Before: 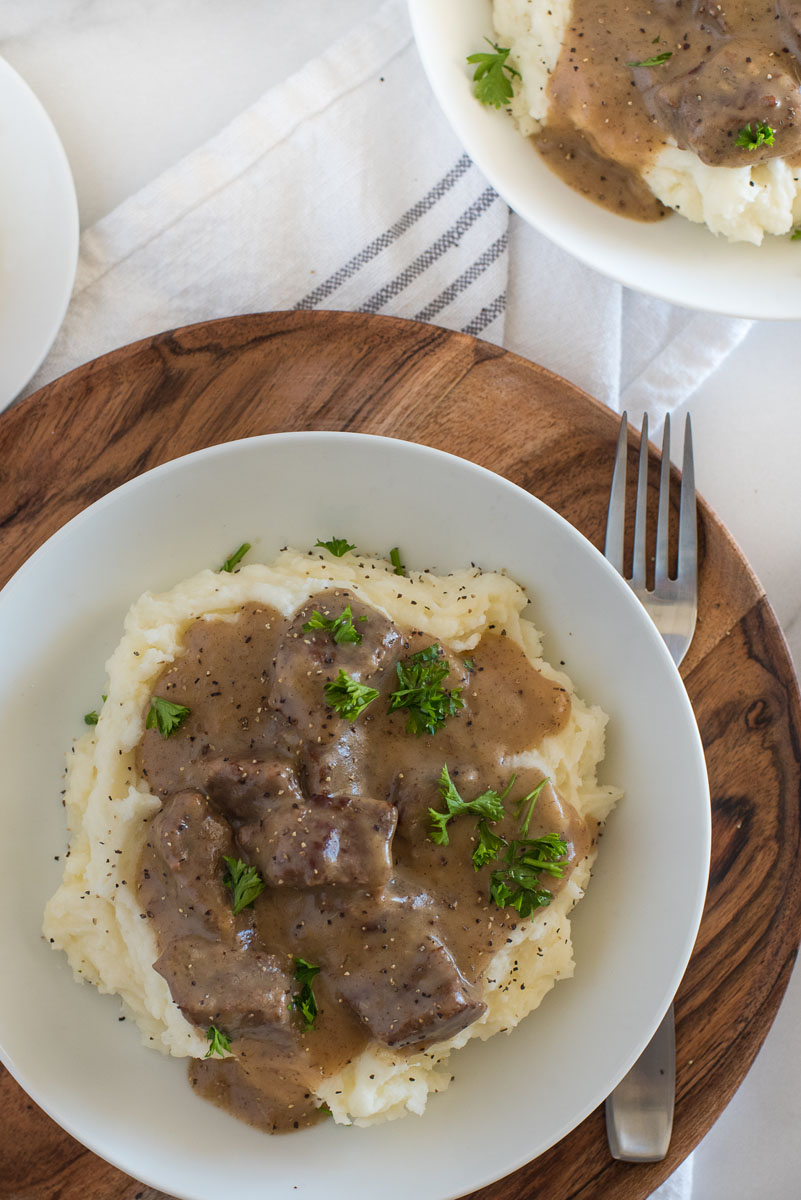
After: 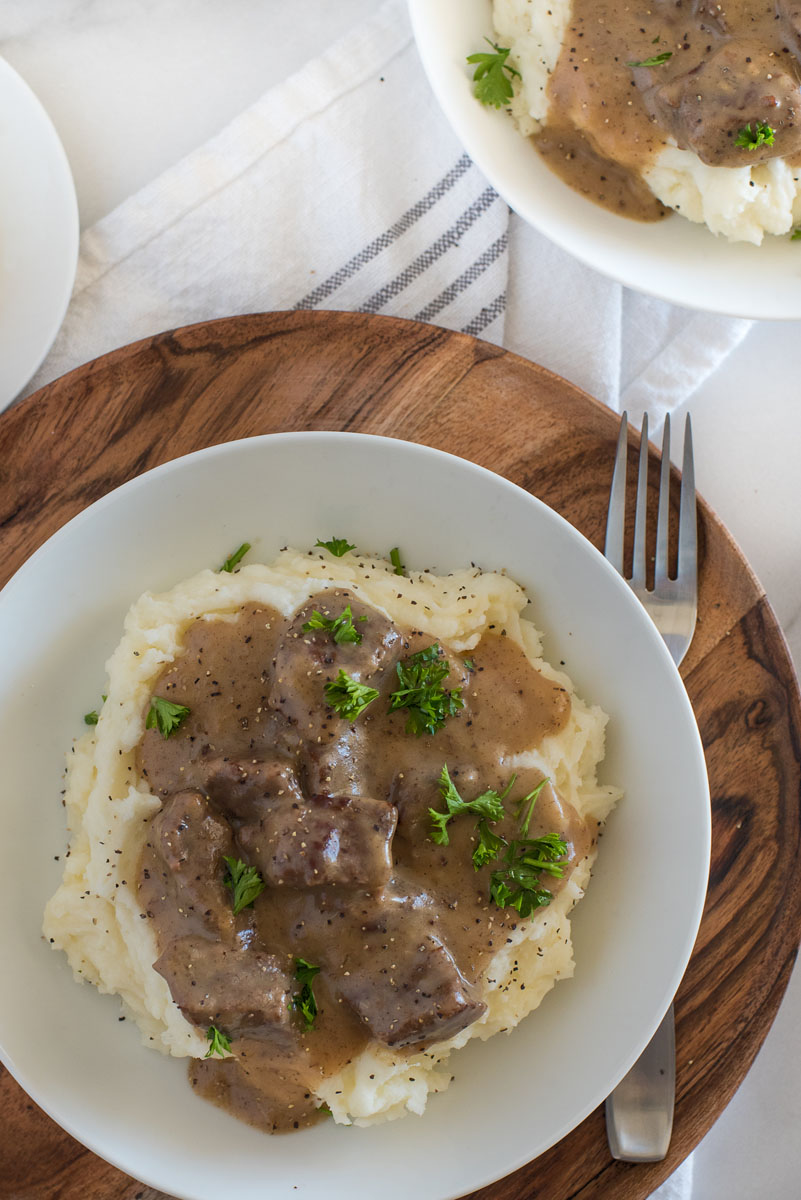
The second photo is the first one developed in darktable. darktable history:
tone equalizer: -8 EV -1.87 EV, -7 EV -1.15 EV, -6 EV -1.61 EV
